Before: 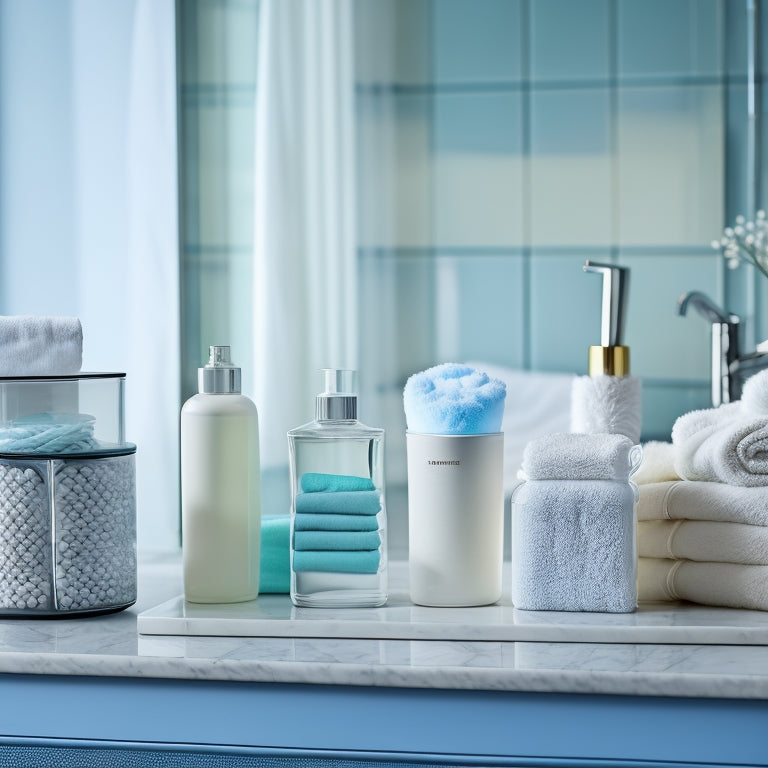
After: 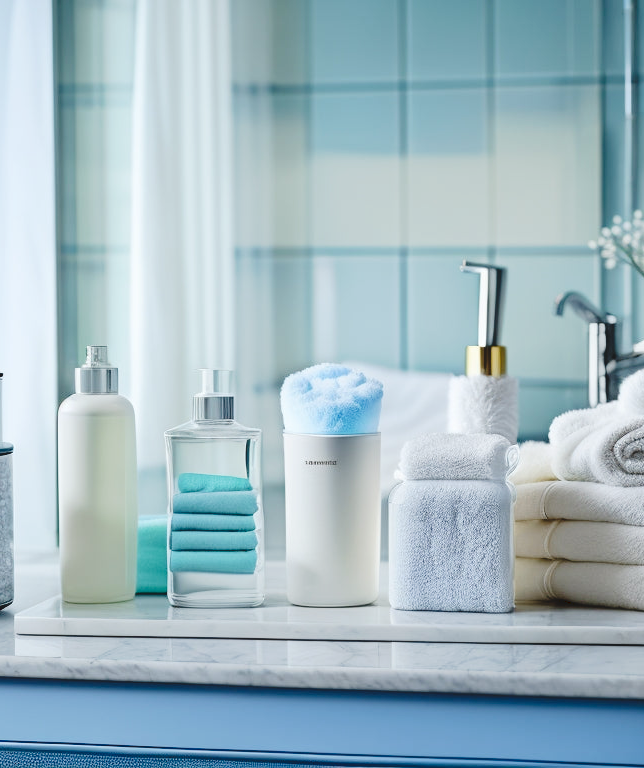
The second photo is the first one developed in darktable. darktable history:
tone curve: curves: ch0 [(0, 0) (0.003, 0.074) (0.011, 0.079) (0.025, 0.083) (0.044, 0.095) (0.069, 0.097) (0.1, 0.11) (0.136, 0.131) (0.177, 0.159) (0.224, 0.209) (0.277, 0.279) (0.335, 0.367) (0.399, 0.455) (0.468, 0.538) (0.543, 0.621) (0.623, 0.699) (0.709, 0.782) (0.801, 0.848) (0.898, 0.924) (1, 1)], preserve colors none
crop: left 16.145%
